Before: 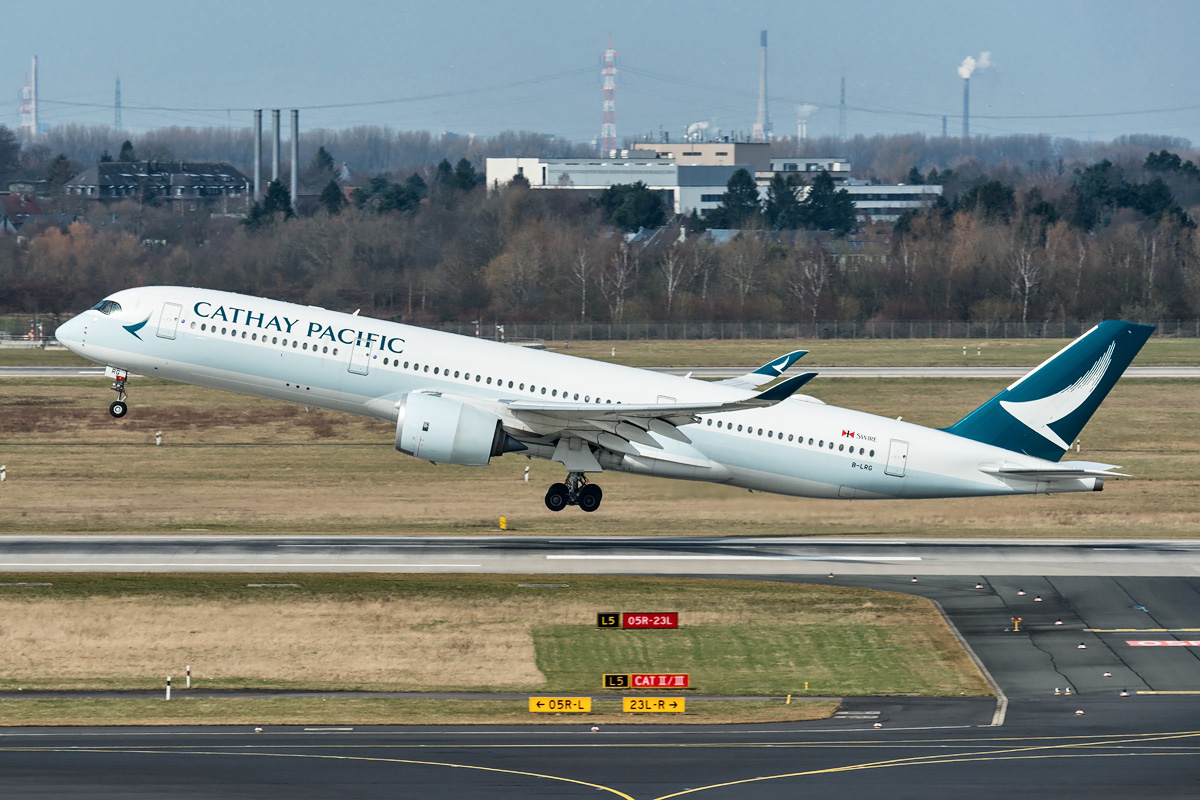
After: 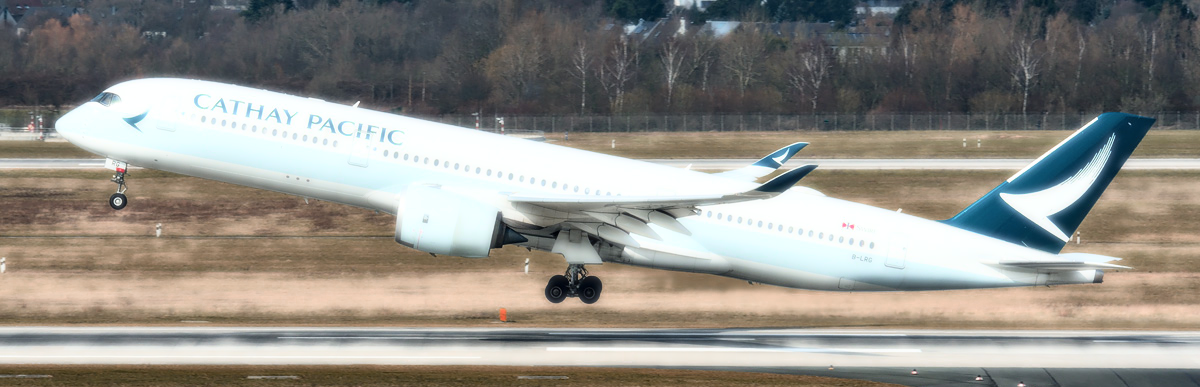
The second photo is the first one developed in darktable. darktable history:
crop and rotate: top 26.056%, bottom 25.543%
bloom: size 0%, threshold 54.82%, strength 8.31%
color zones: curves: ch0 [(0.006, 0.385) (0.143, 0.563) (0.243, 0.321) (0.352, 0.464) (0.516, 0.456) (0.625, 0.5) (0.75, 0.5) (0.875, 0.5)]; ch1 [(0, 0.5) (0.134, 0.504) (0.246, 0.463) (0.421, 0.515) (0.5, 0.56) (0.625, 0.5) (0.75, 0.5) (0.875, 0.5)]; ch2 [(0, 0.5) (0.131, 0.426) (0.307, 0.289) (0.38, 0.188) (0.513, 0.216) (0.625, 0.548) (0.75, 0.468) (0.838, 0.396) (0.971, 0.311)]
